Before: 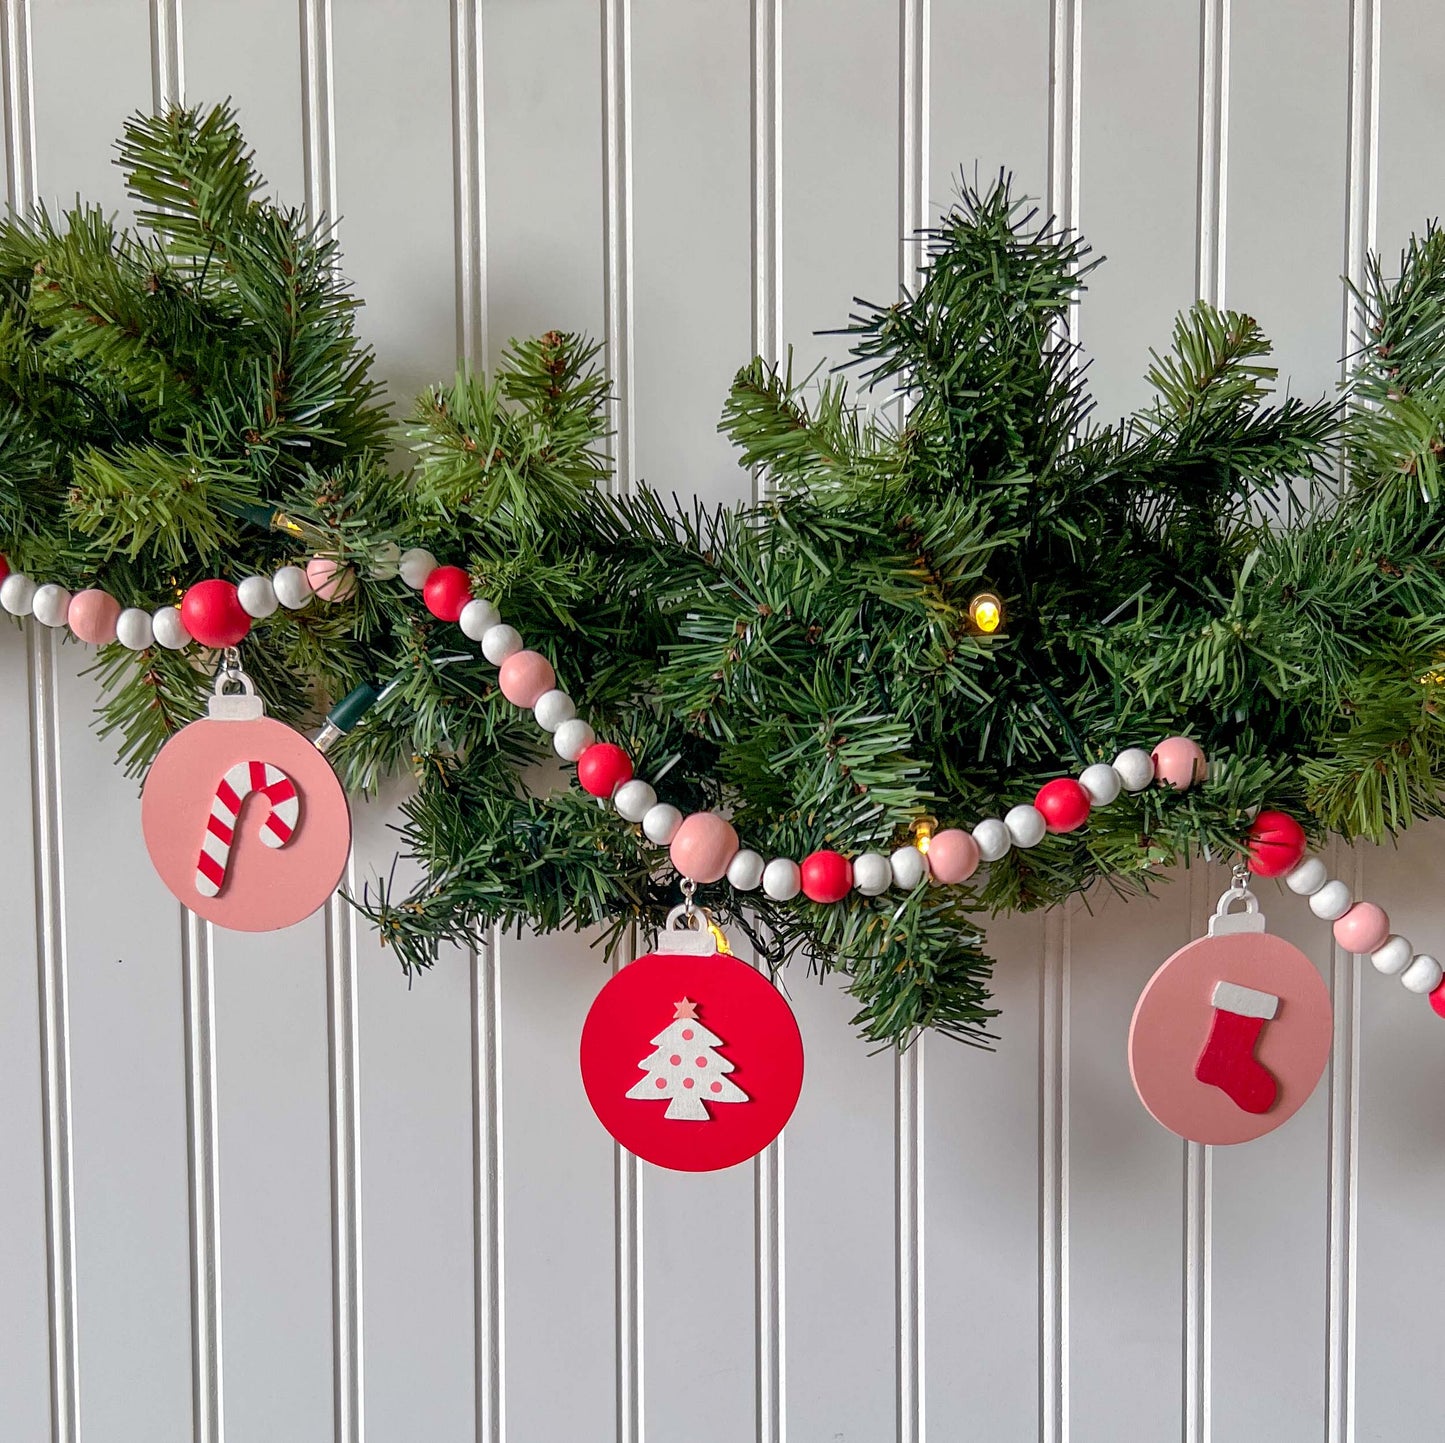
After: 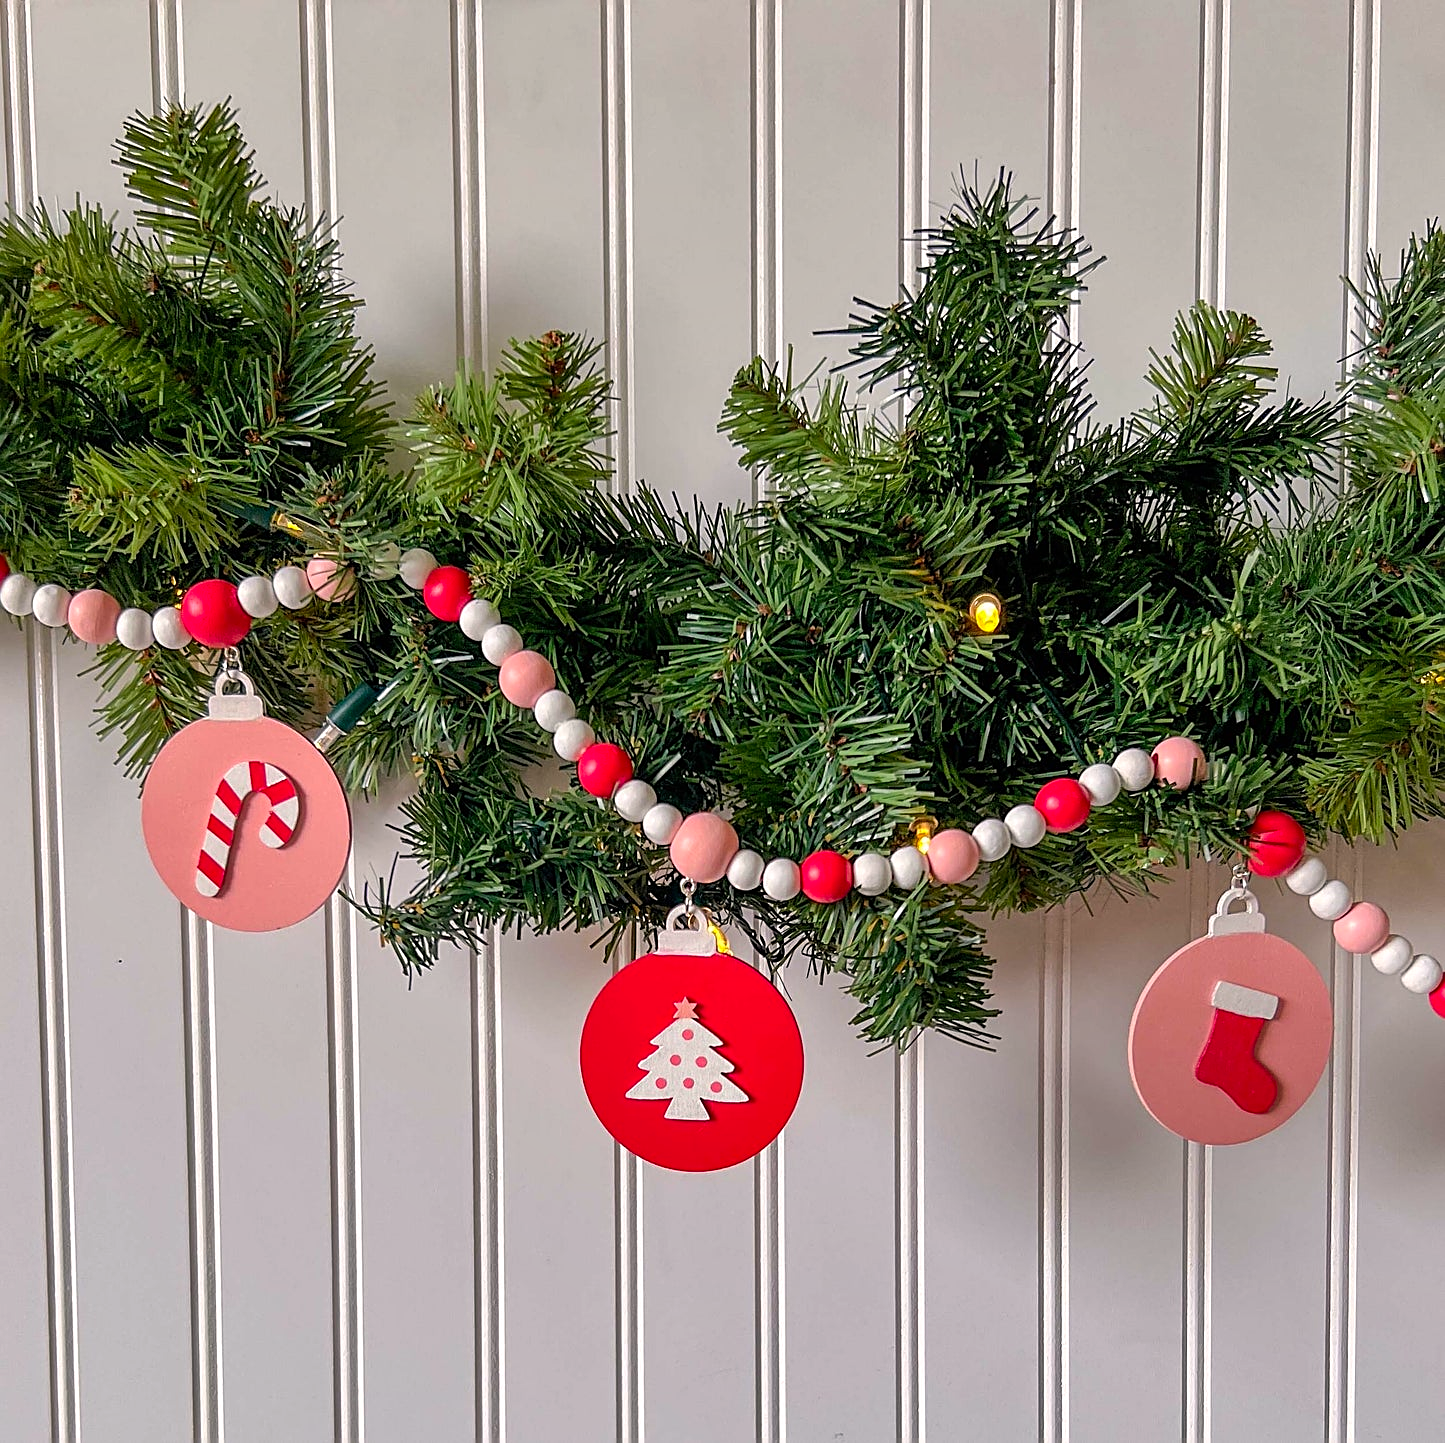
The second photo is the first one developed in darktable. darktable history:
color correction: highlights a* 3.22, highlights b* 1.93, saturation 1.19
shadows and highlights: shadows 32, highlights -32, soften with gaussian
sharpen: on, module defaults
